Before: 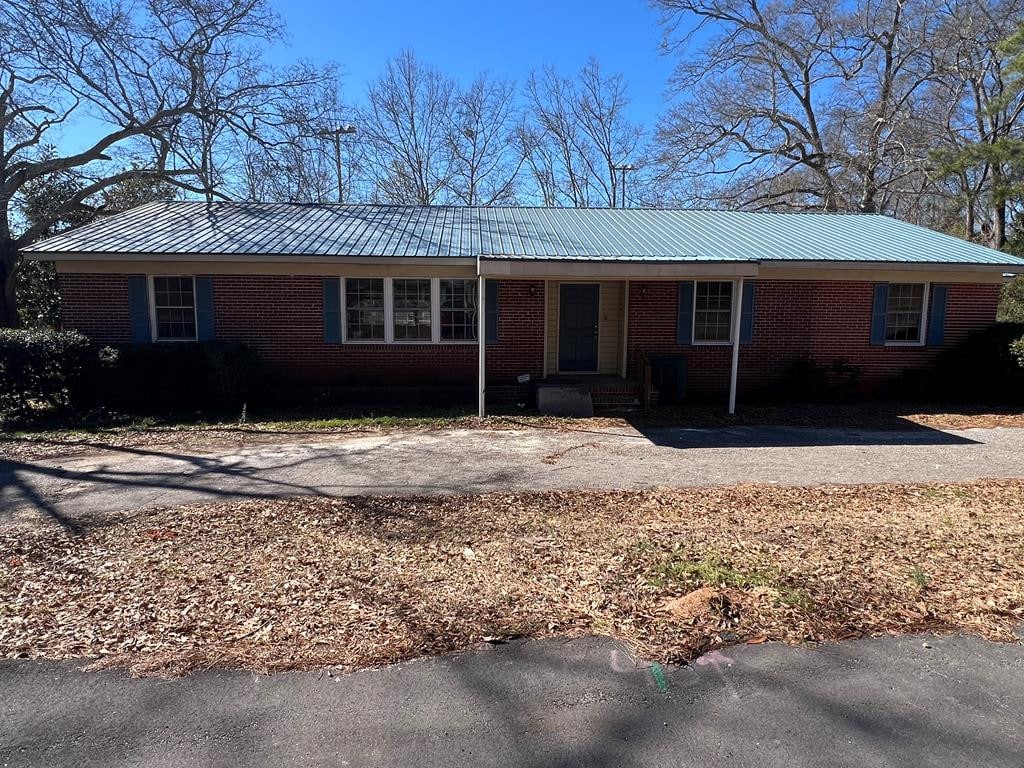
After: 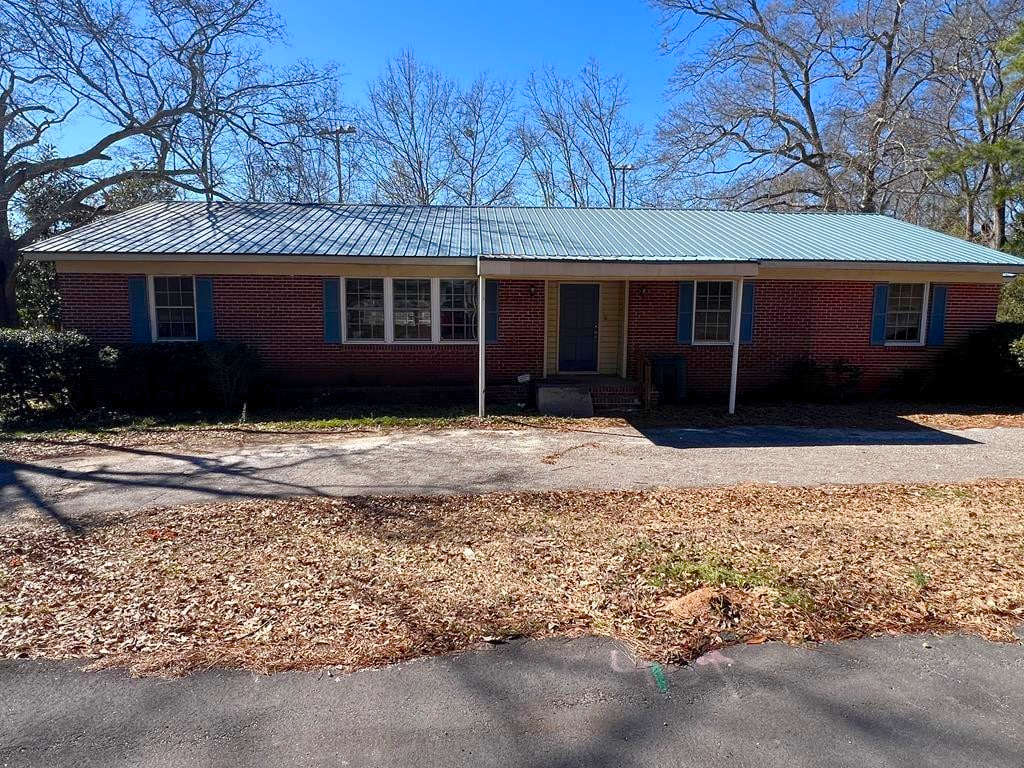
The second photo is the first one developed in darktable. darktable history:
color balance rgb: perceptual saturation grading › global saturation 20%, perceptual saturation grading › highlights -25%, perceptual saturation grading › shadows 25%
levels: levels [0, 0.478, 1]
